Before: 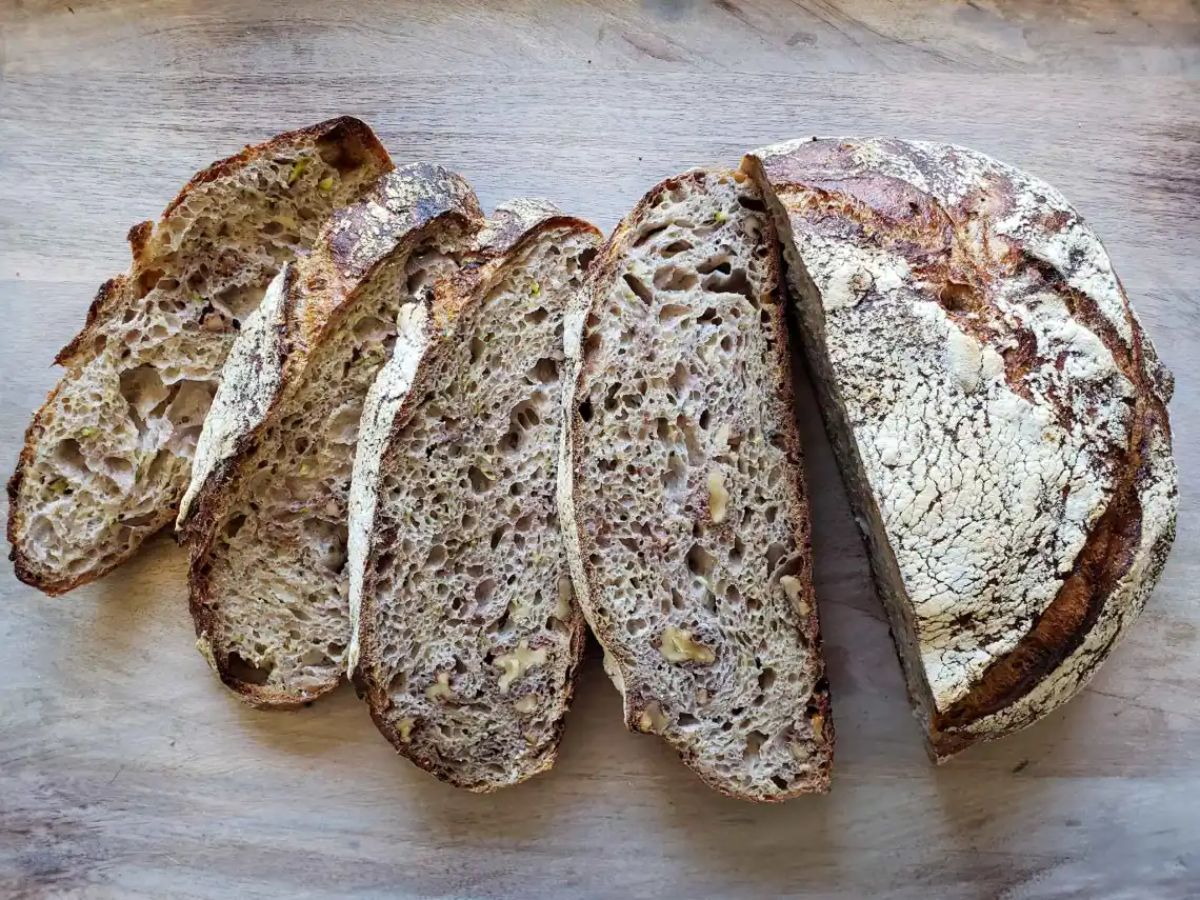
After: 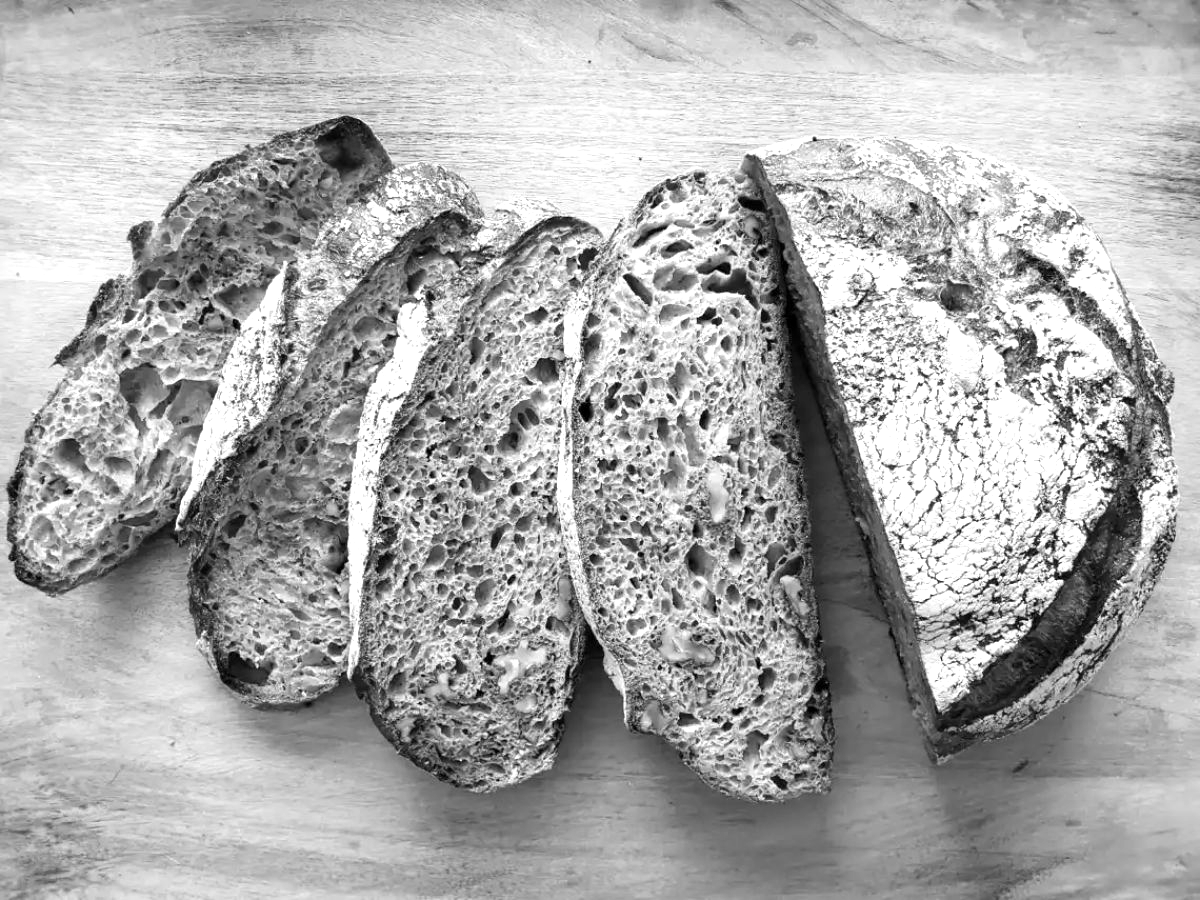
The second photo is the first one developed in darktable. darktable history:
exposure: black level correction 0, exposure 0.7 EV, compensate exposure bias true, compensate highlight preservation false
monochrome: a 0, b 0, size 0.5, highlights 0.57
levels: mode automatic, black 0.023%, white 99.97%, levels [0.062, 0.494, 0.925]
